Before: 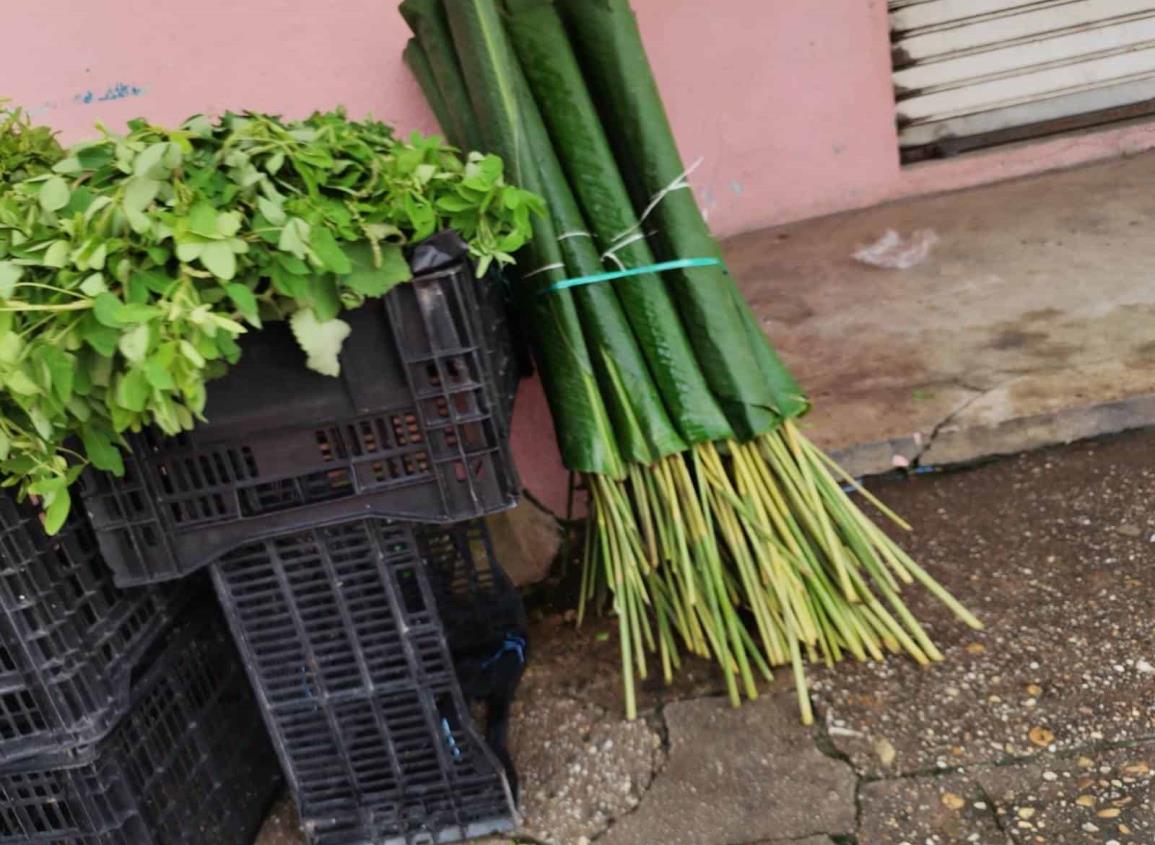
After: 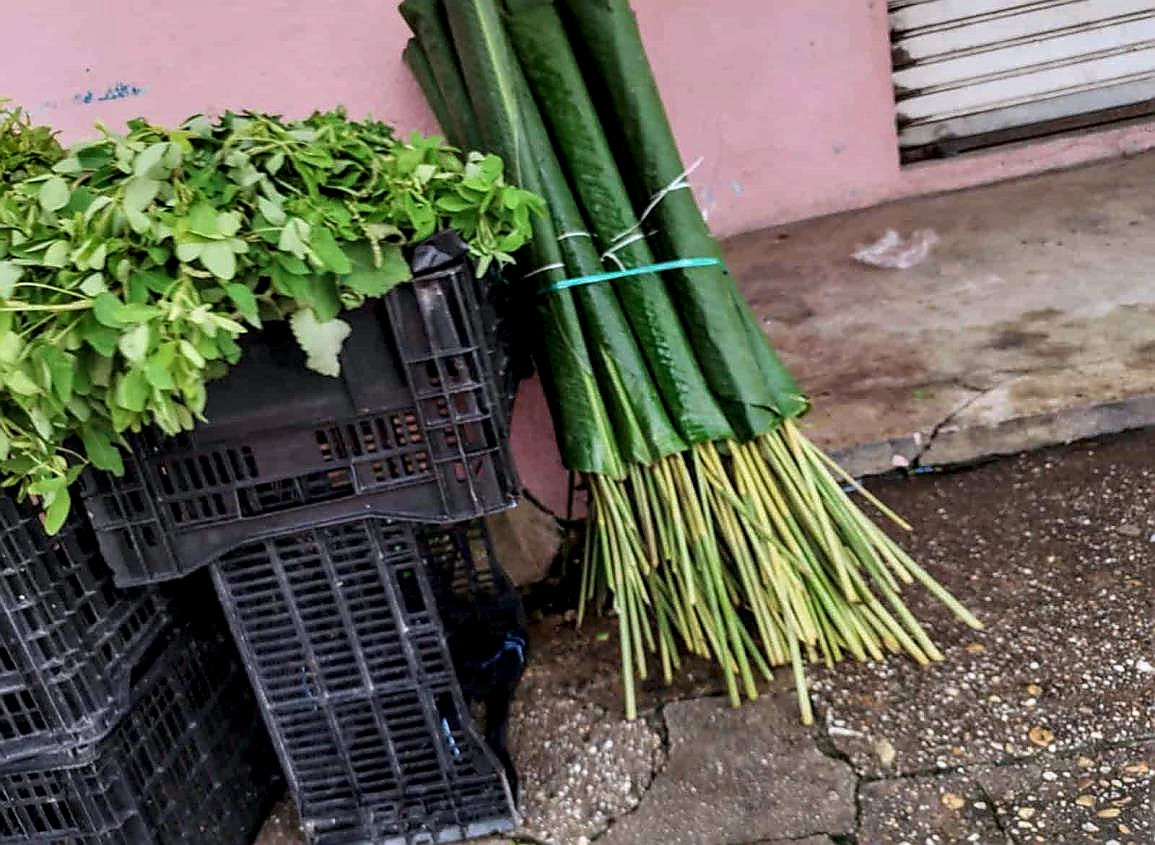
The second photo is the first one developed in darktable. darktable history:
sharpen: radius 1.395, amount 1.245, threshold 0.789
local contrast: highlights 26%, detail 150%
color calibration: illuminant as shot in camera, x 0.358, y 0.373, temperature 4628.91 K
